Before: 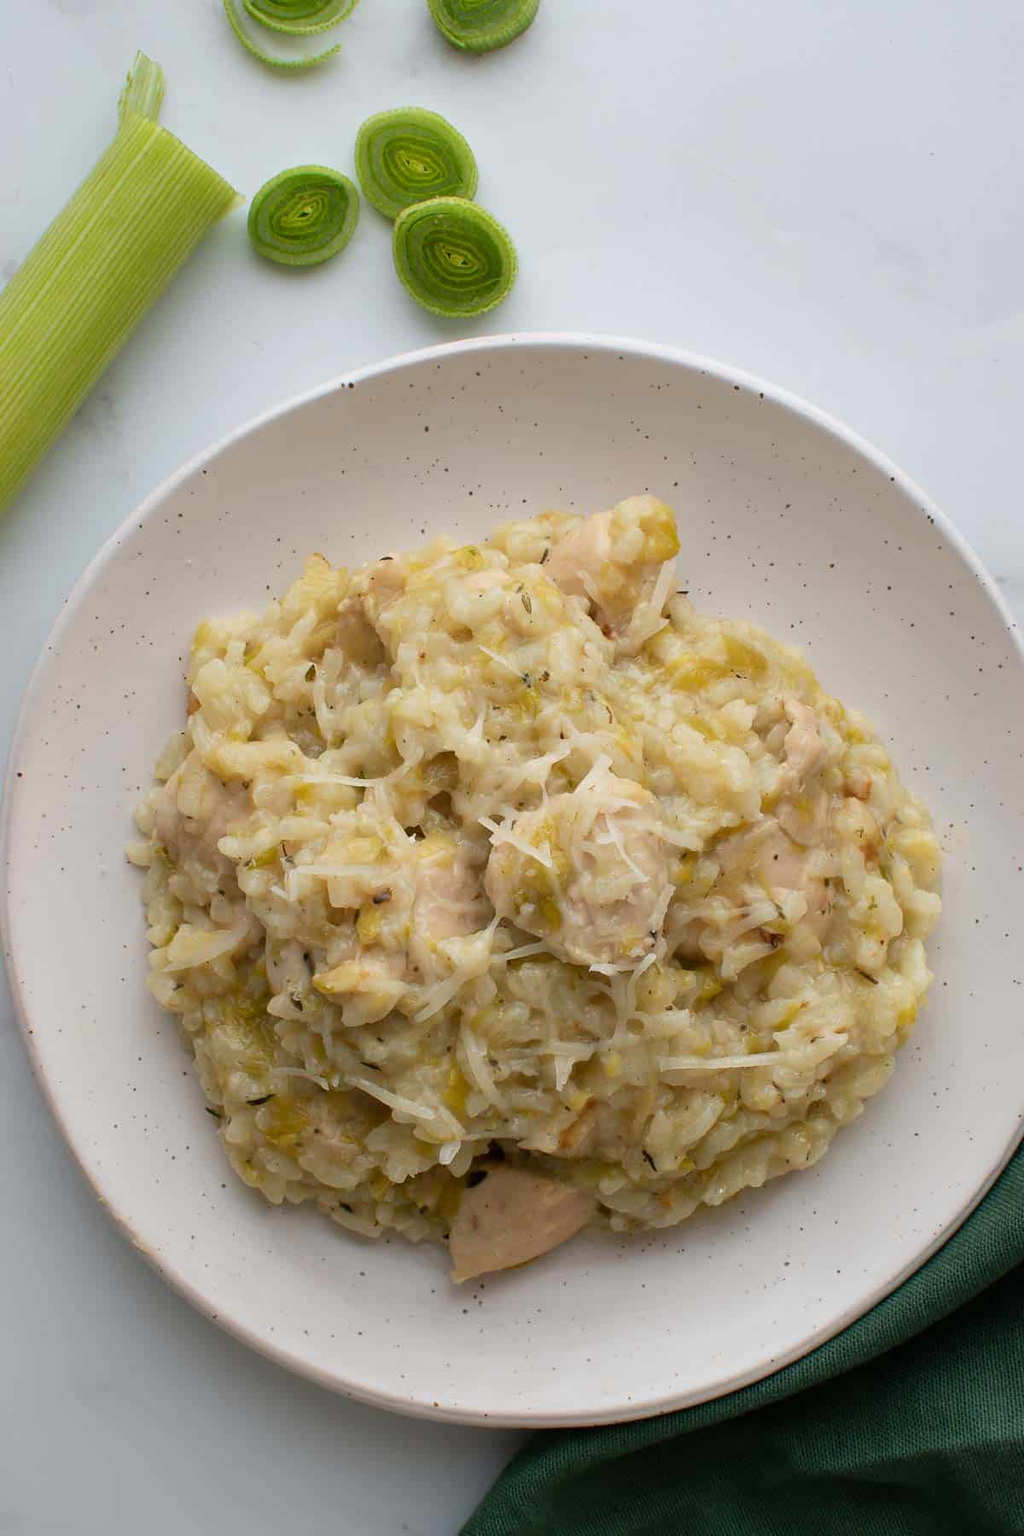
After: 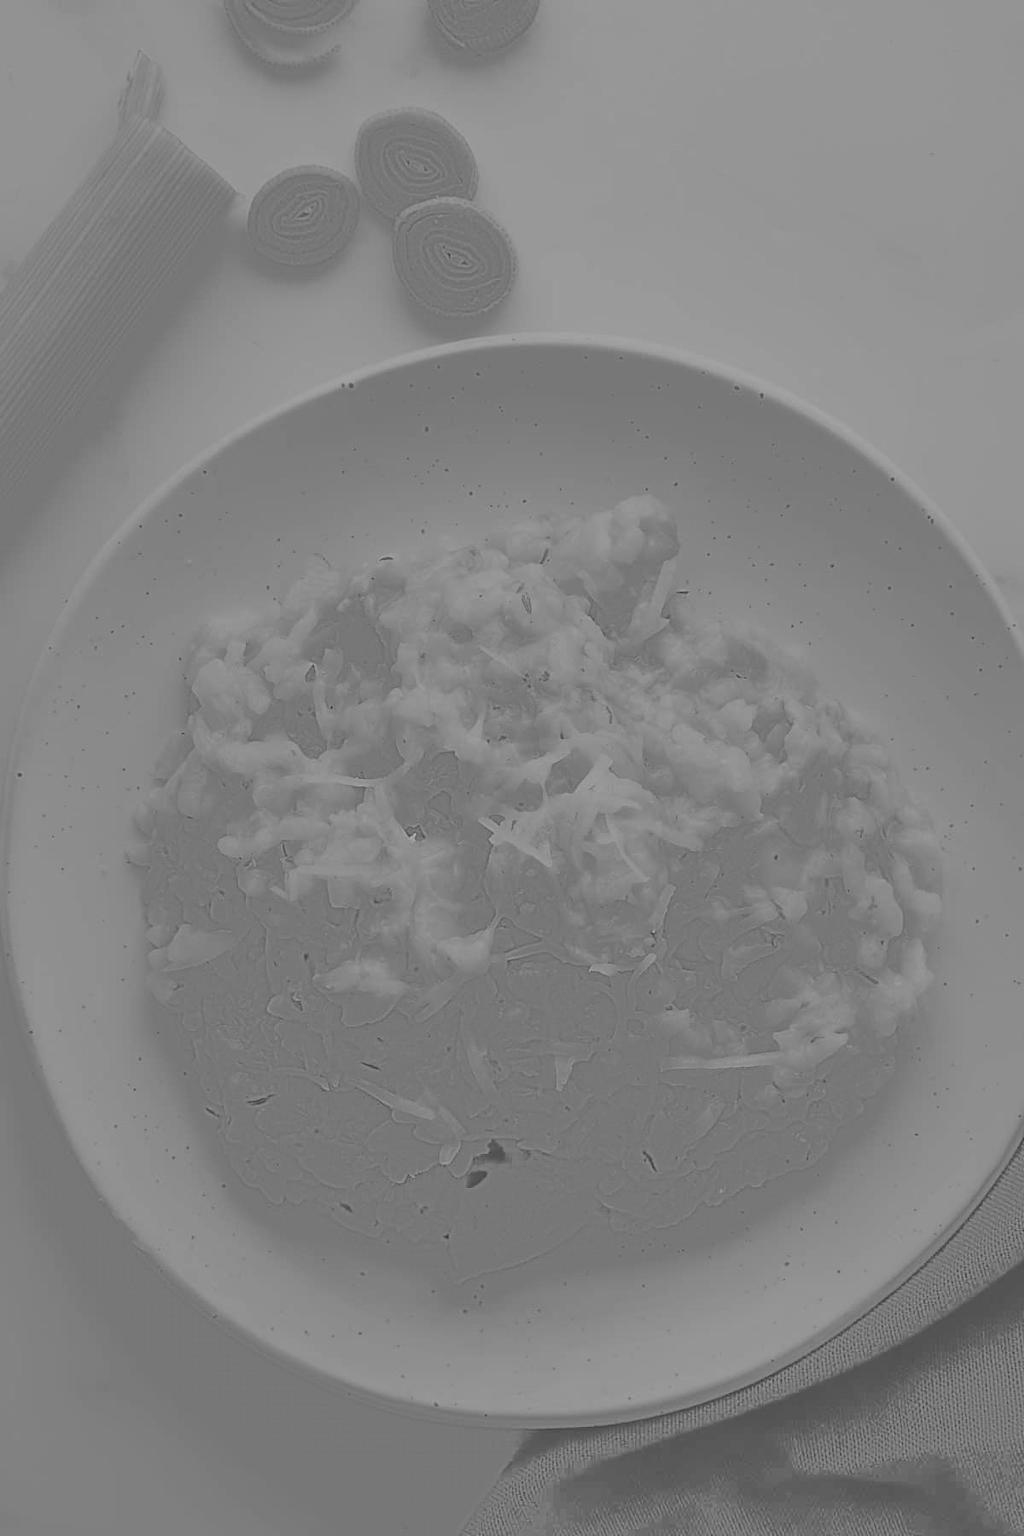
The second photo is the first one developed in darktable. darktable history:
exposure: black level correction 0.016, exposure 1.774 EV, compensate highlight preservation false
highpass: sharpness 5.84%, contrast boost 8.44%
